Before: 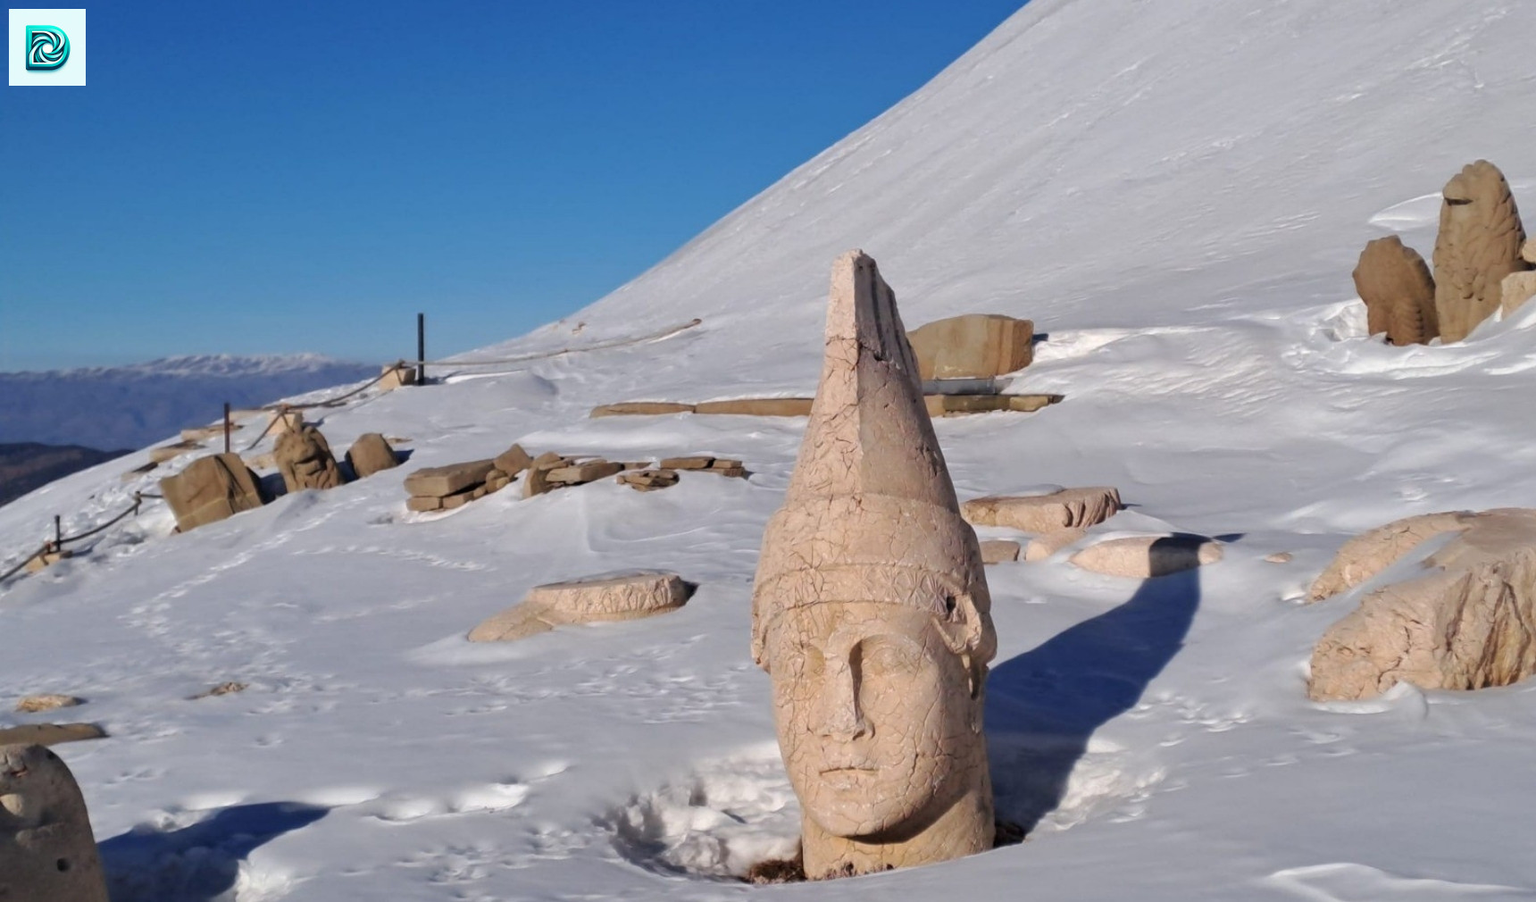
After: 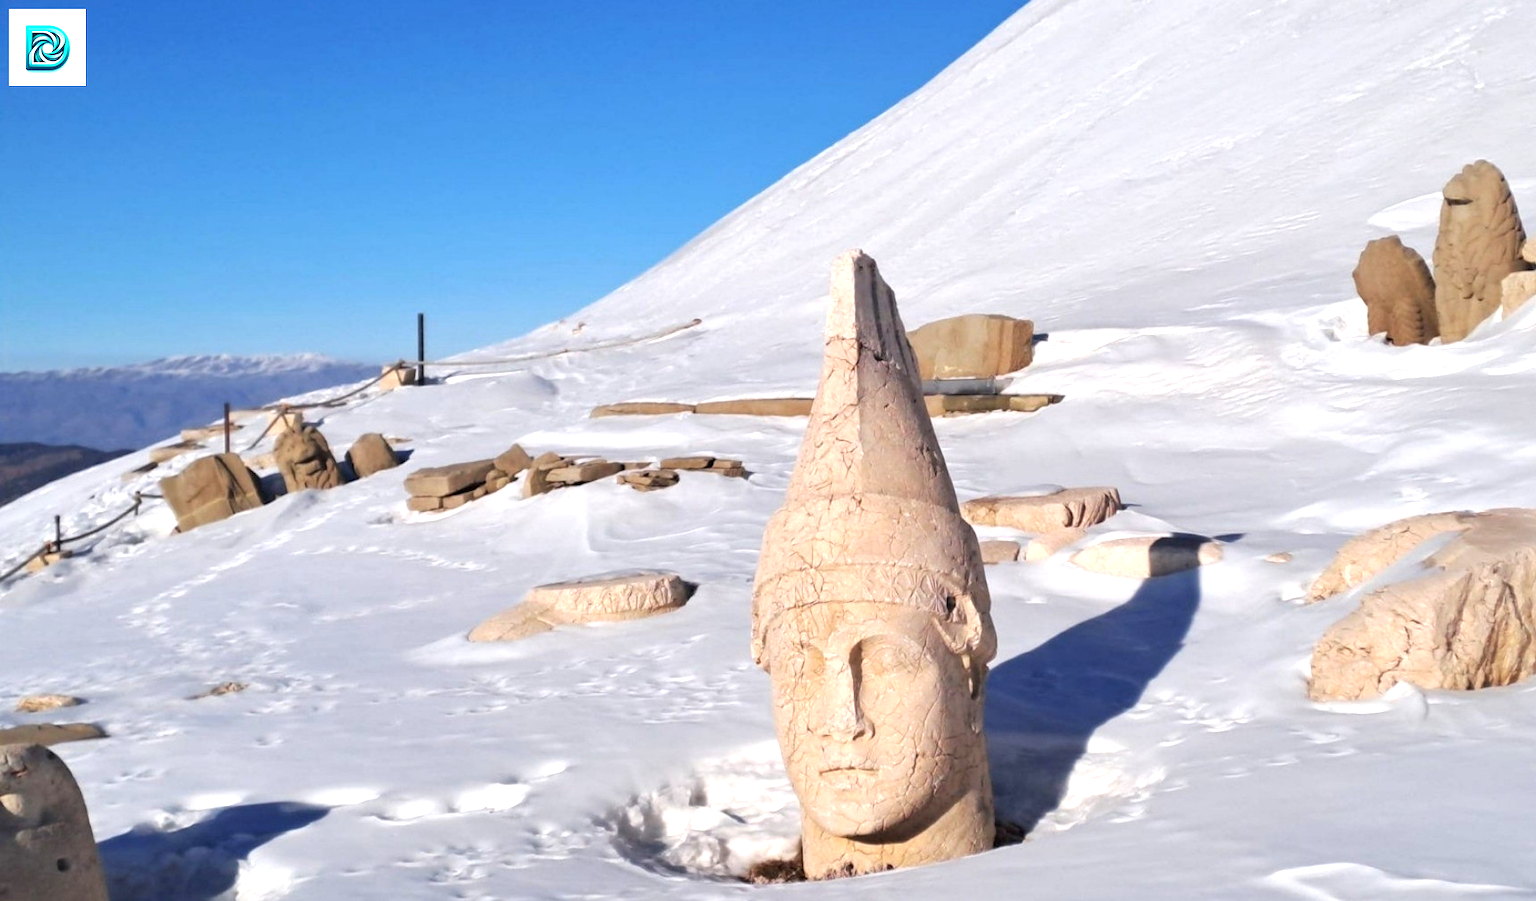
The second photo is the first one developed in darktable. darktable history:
exposure: black level correction 0, exposure 0.896 EV, compensate exposure bias true, compensate highlight preservation false
